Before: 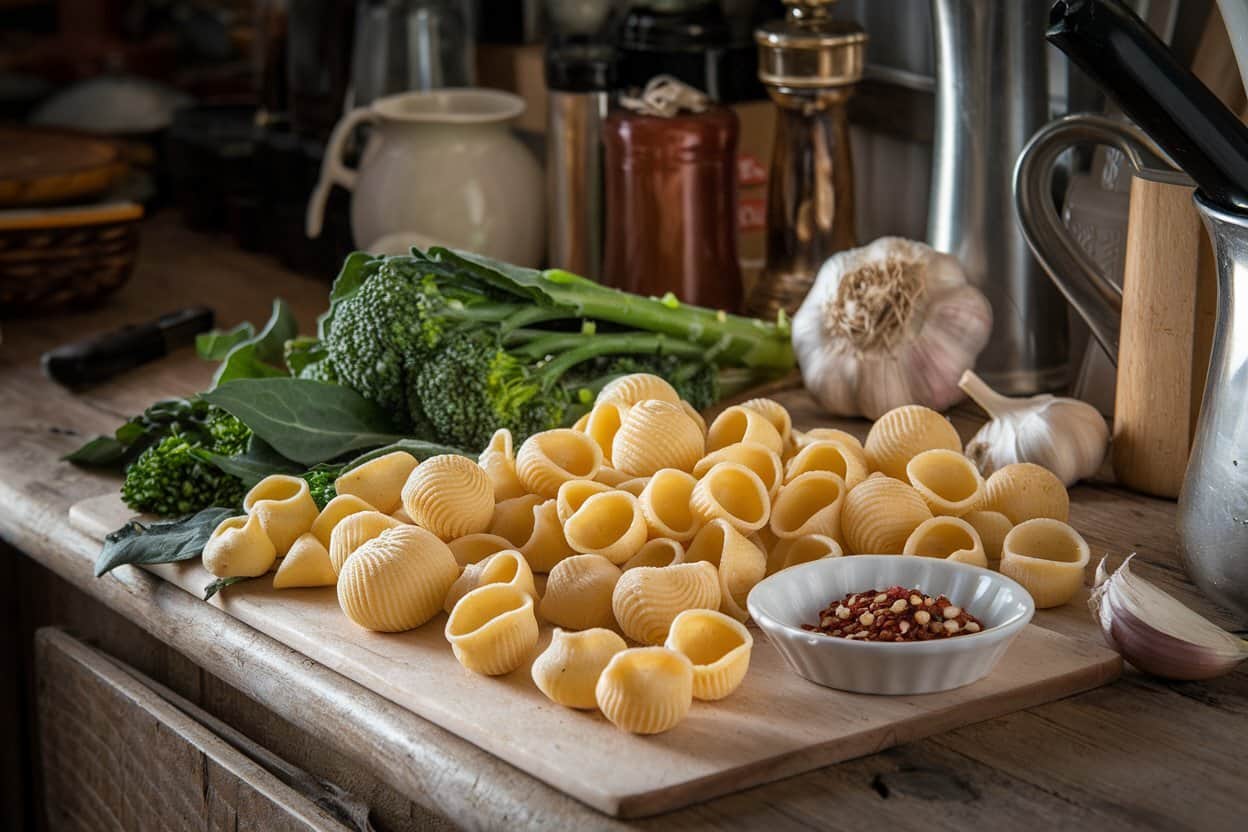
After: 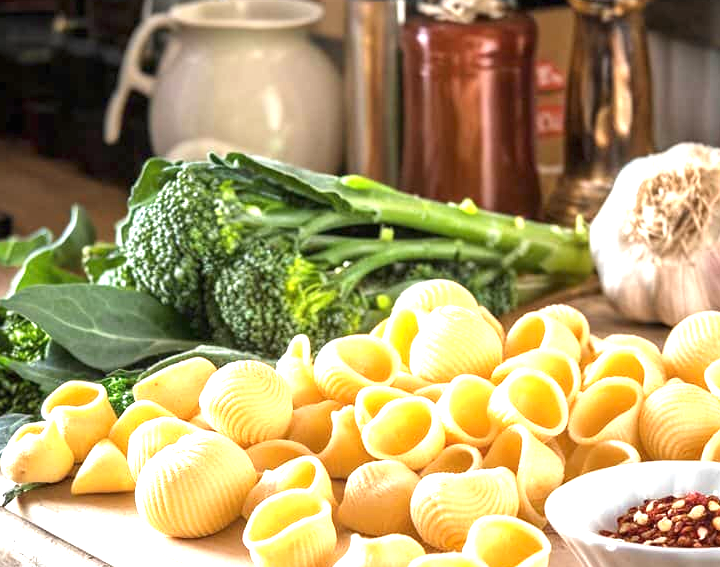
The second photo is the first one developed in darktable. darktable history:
exposure: black level correction 0, exposure 1.69 EV, compensate exposure bias true, compensate highlight preservation false
crop: left 16.197%, top 11.306%, right 26.066%, bottom 20.518%
